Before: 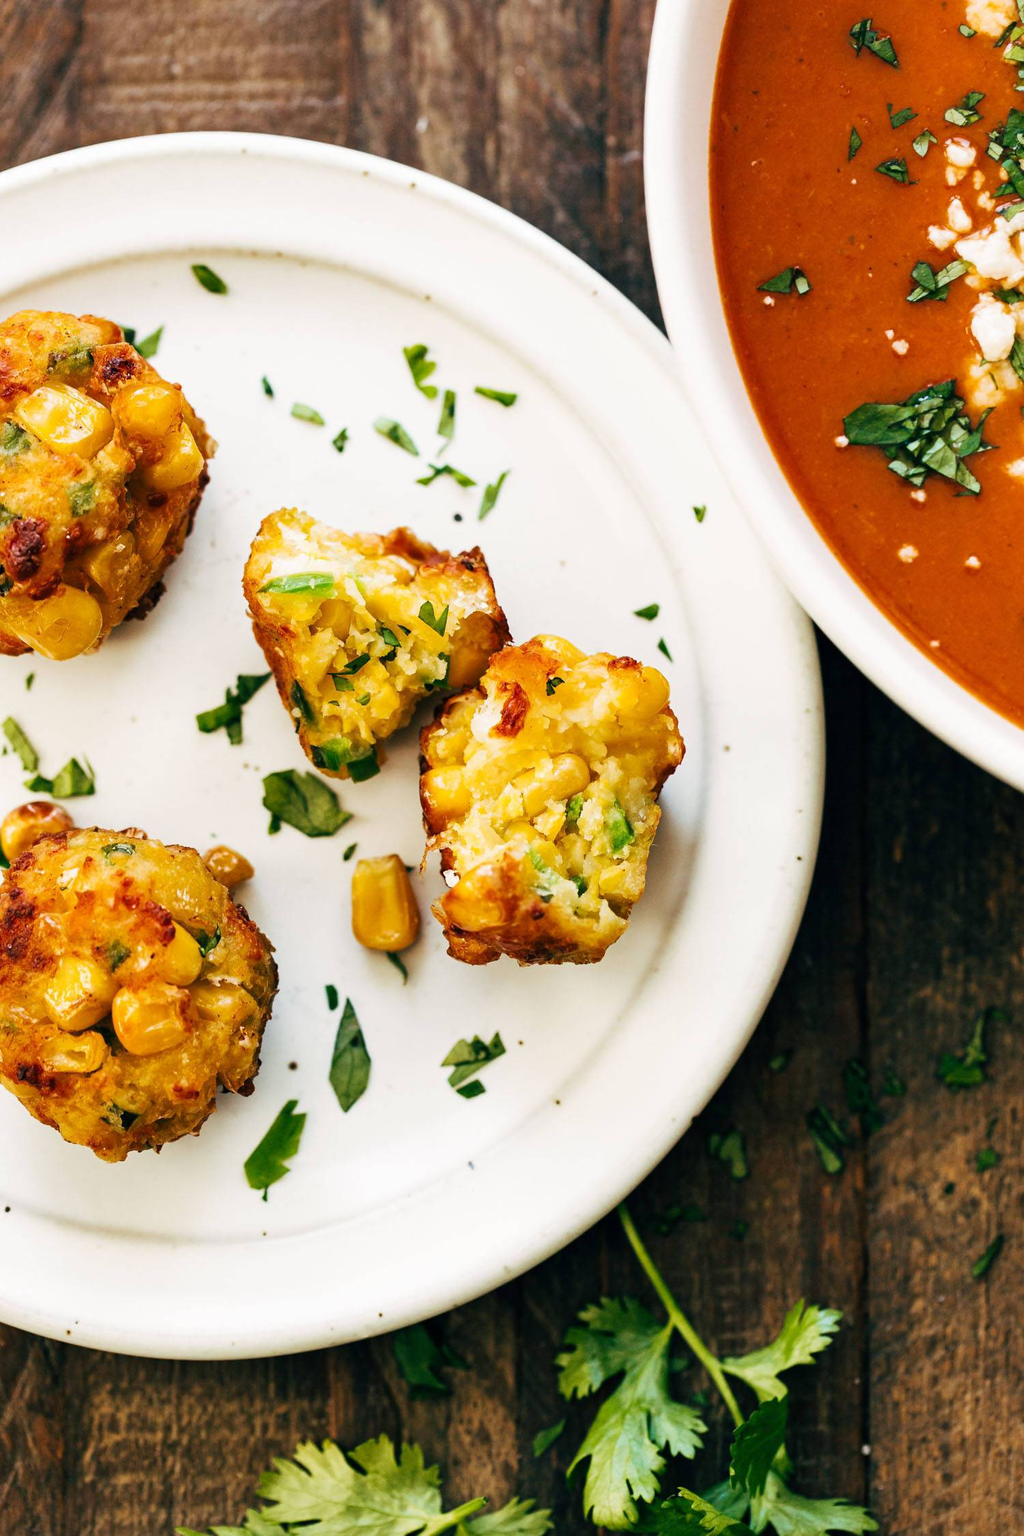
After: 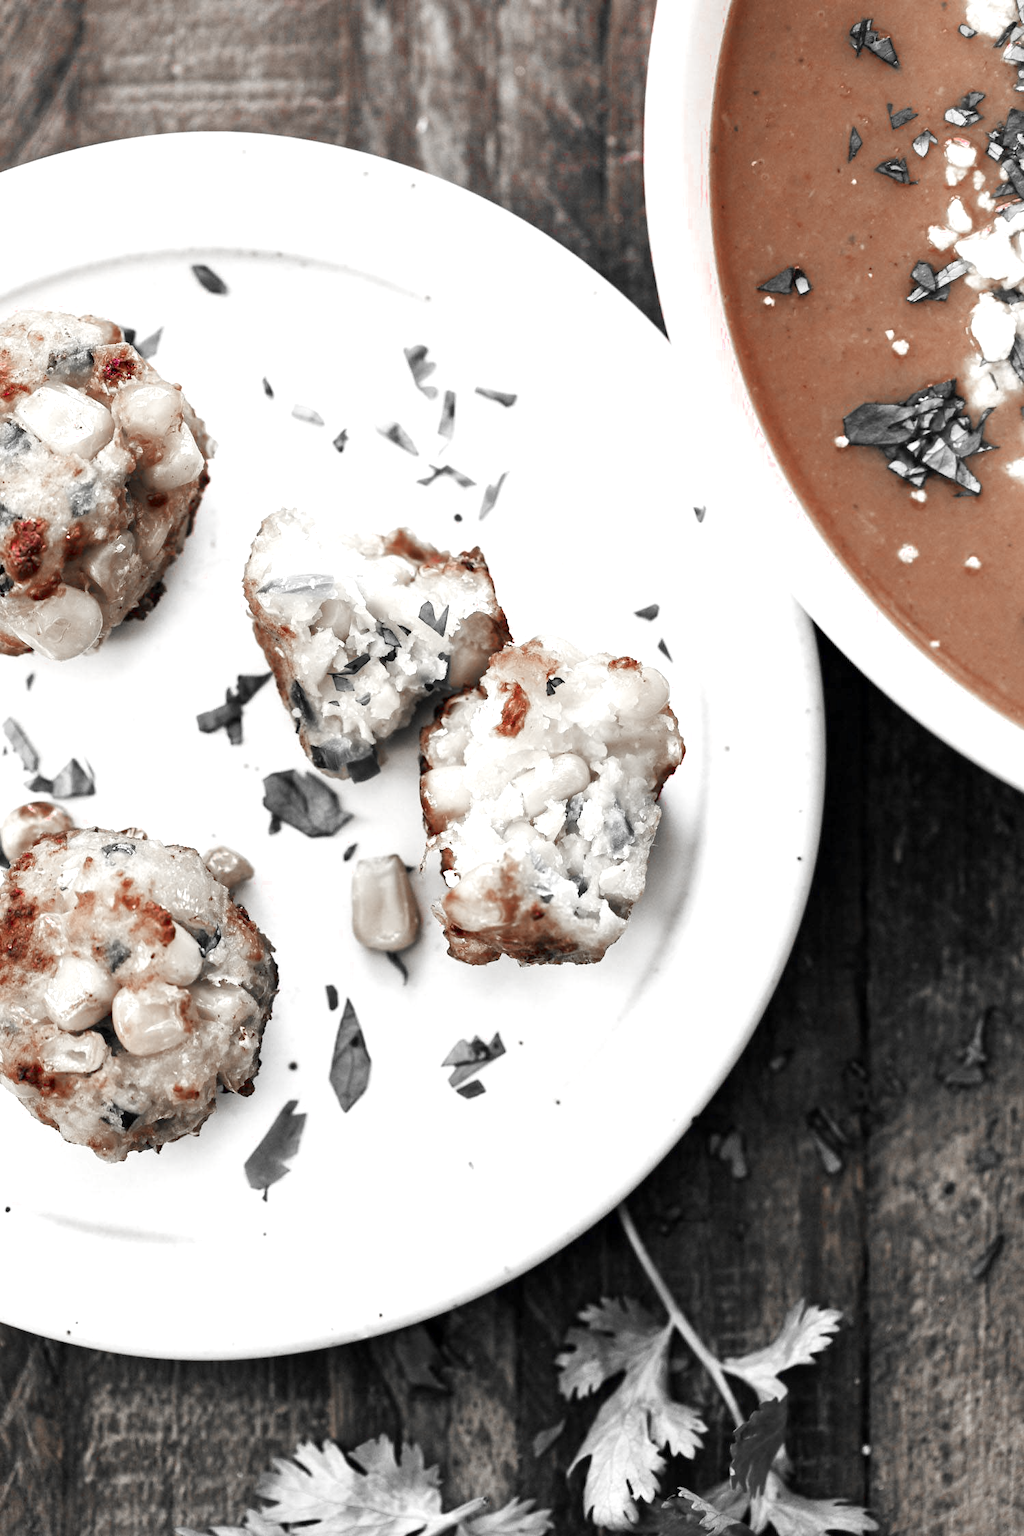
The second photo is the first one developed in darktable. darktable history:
exposure: black level correction 0.001, exposure 0.499 EV, compensate highlight preservation false
color zones: curves: ch0 [(0, 0.278) (0.143, 0.5) (0.286, 0.5) (0.429, 0.5) (0.571, 0.5) (0.714, 0.5) (0.857, 0.5) (1, 0.5)]; ch1 [(0, 1) (0.143, 0.165) (0.286, 0) (0.429, 0) (0.571, 0) (0.714, 0) (0.857, 0.5) (1, 0.5)]; ch2 [(0, 0.508) (0.143, 0.5) (0.286, 0.5) (0.429, 0.5) (0.571, 0.5) (0.714, 0.5) (0.857, 0.5) (1, 0.5)]
